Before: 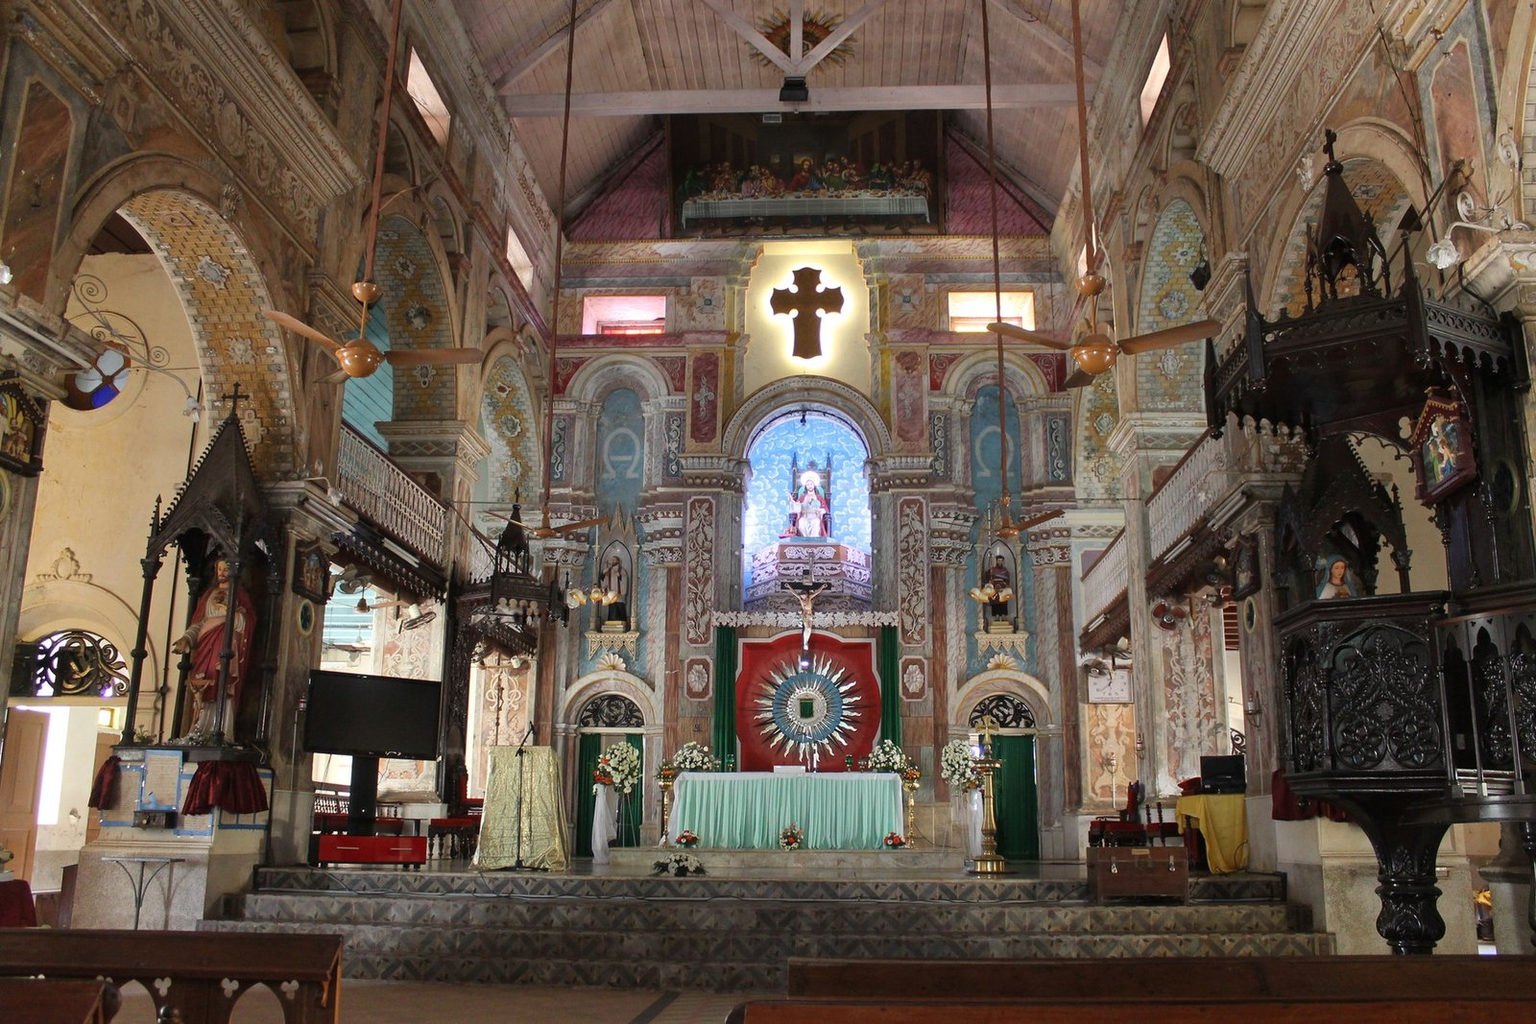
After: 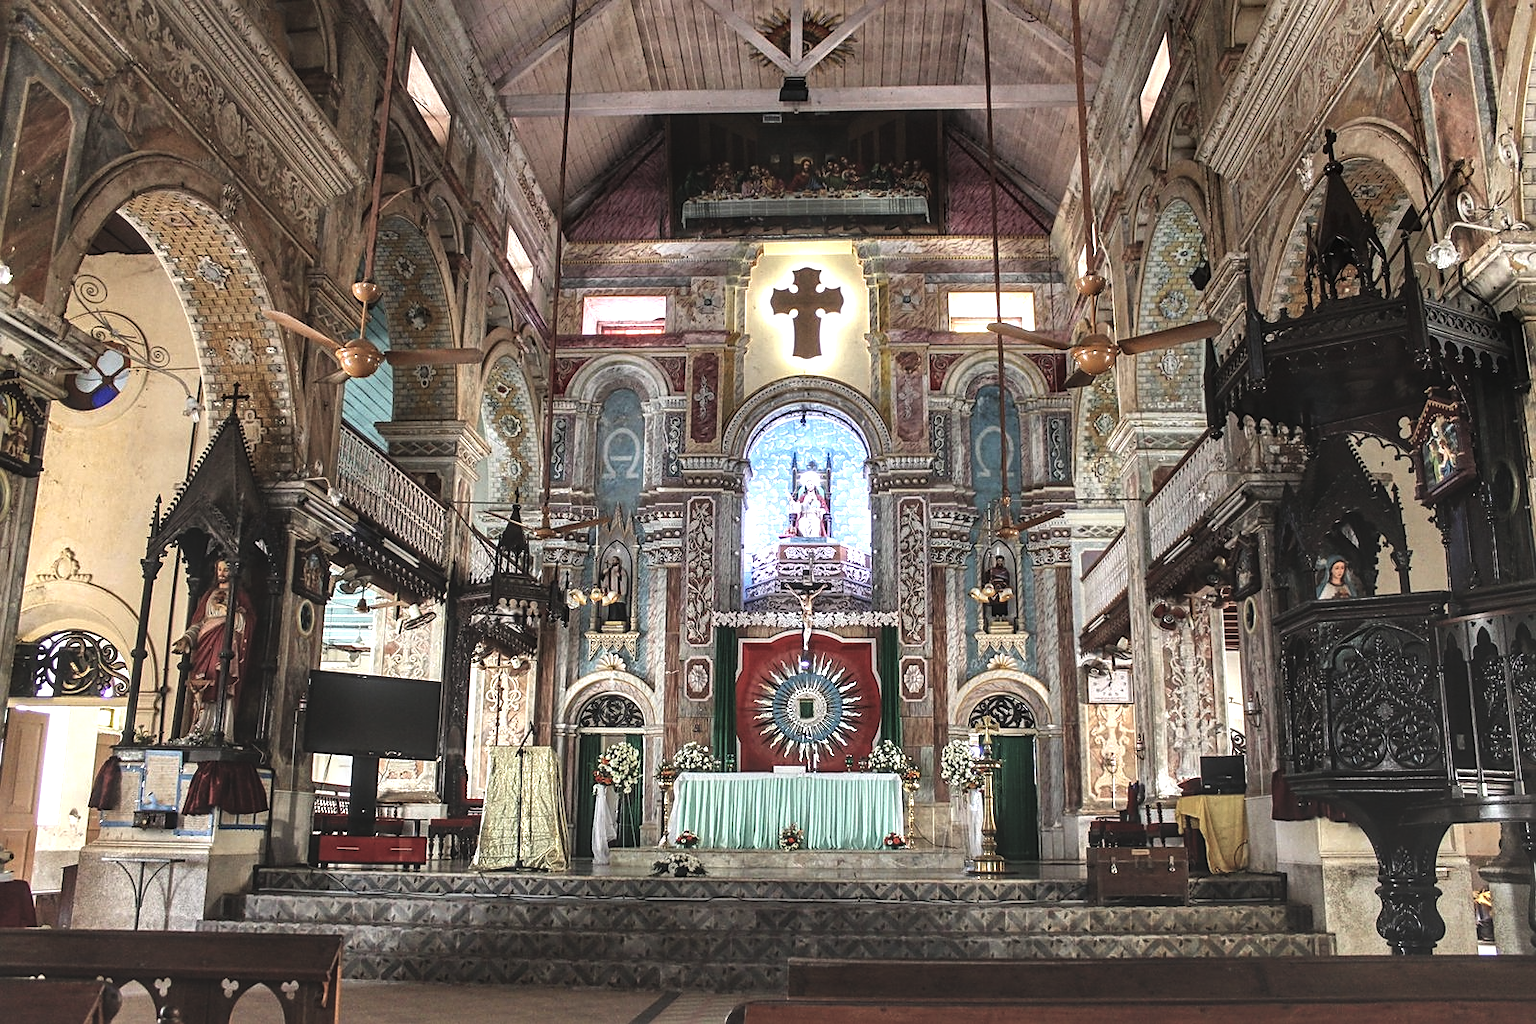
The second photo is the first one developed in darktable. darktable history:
local contrast: highlights 20%, detail 198%
sharpen: on, module defaults
exposure: black level correction -0.029, compensate highlight preservation false
shadows and highlights: low approximation 0.01, soften with gaussian
